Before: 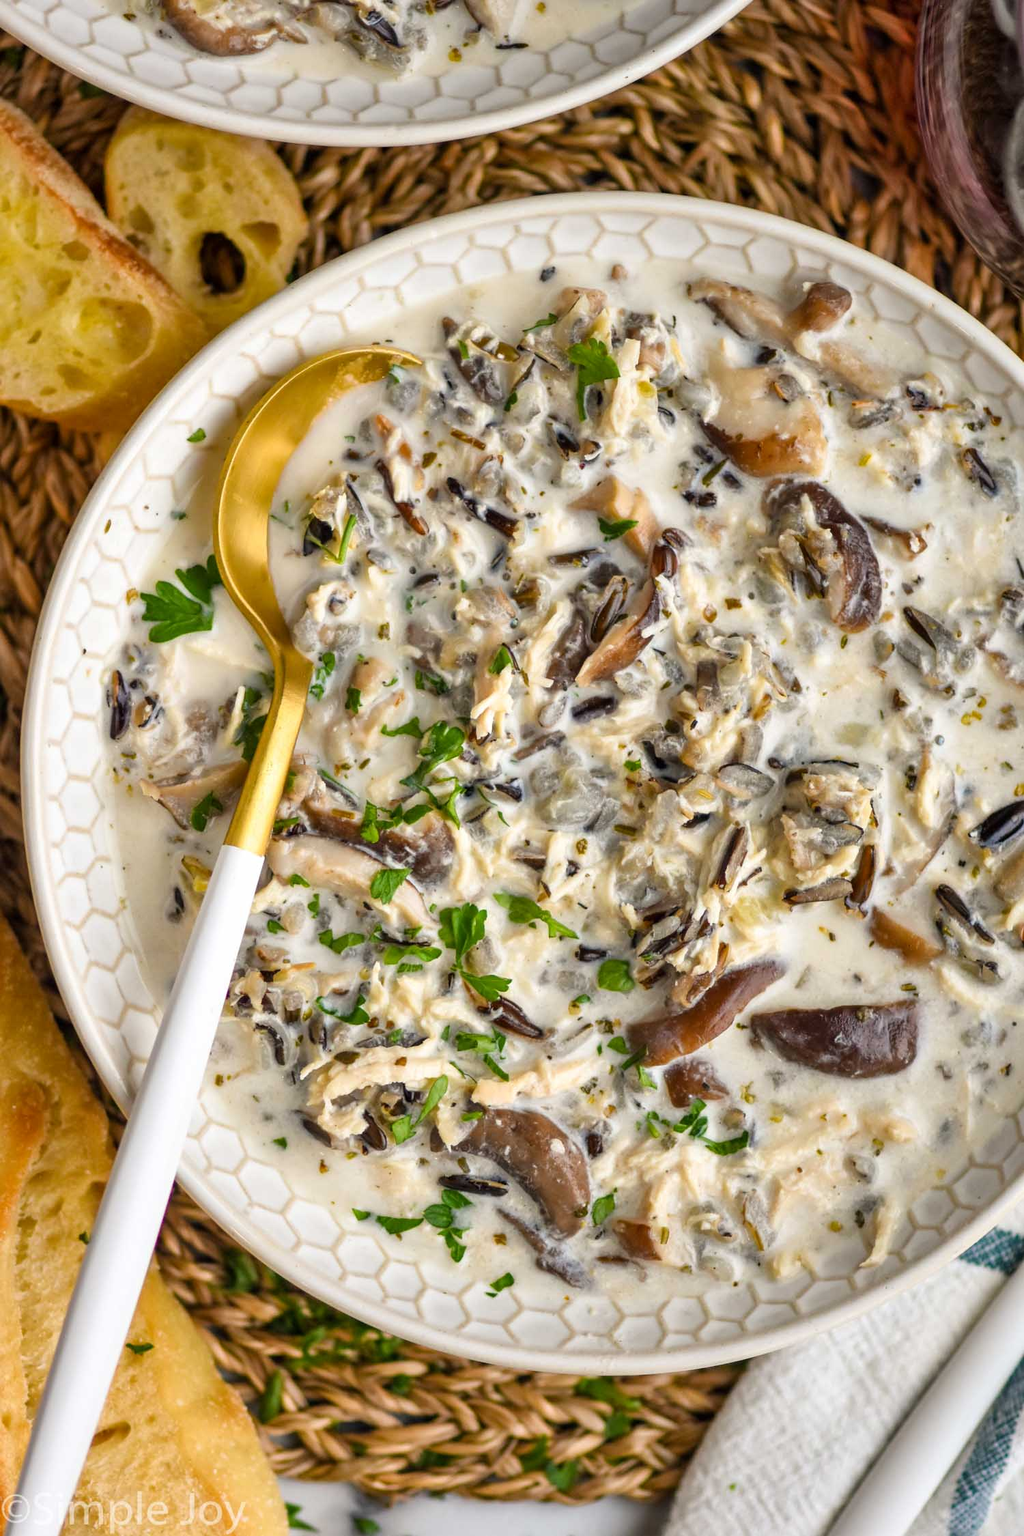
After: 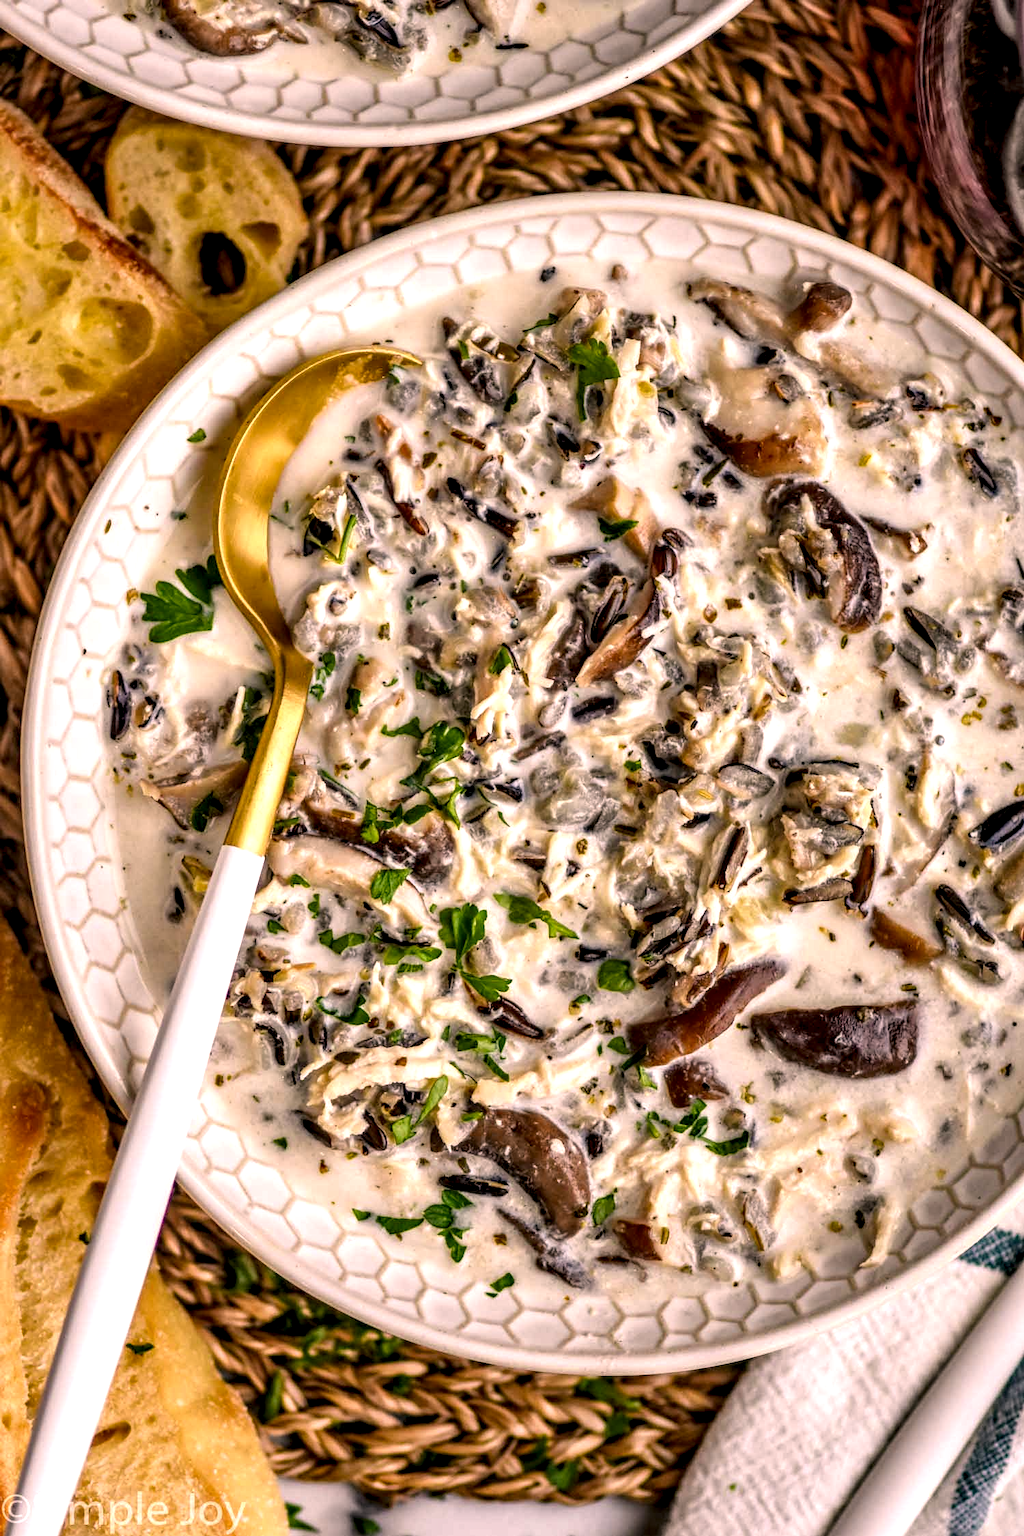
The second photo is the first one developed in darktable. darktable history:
color correction: highlights a* 12.23, highlights b* 5.41
local contrast: highlights 19%, detail 186%
